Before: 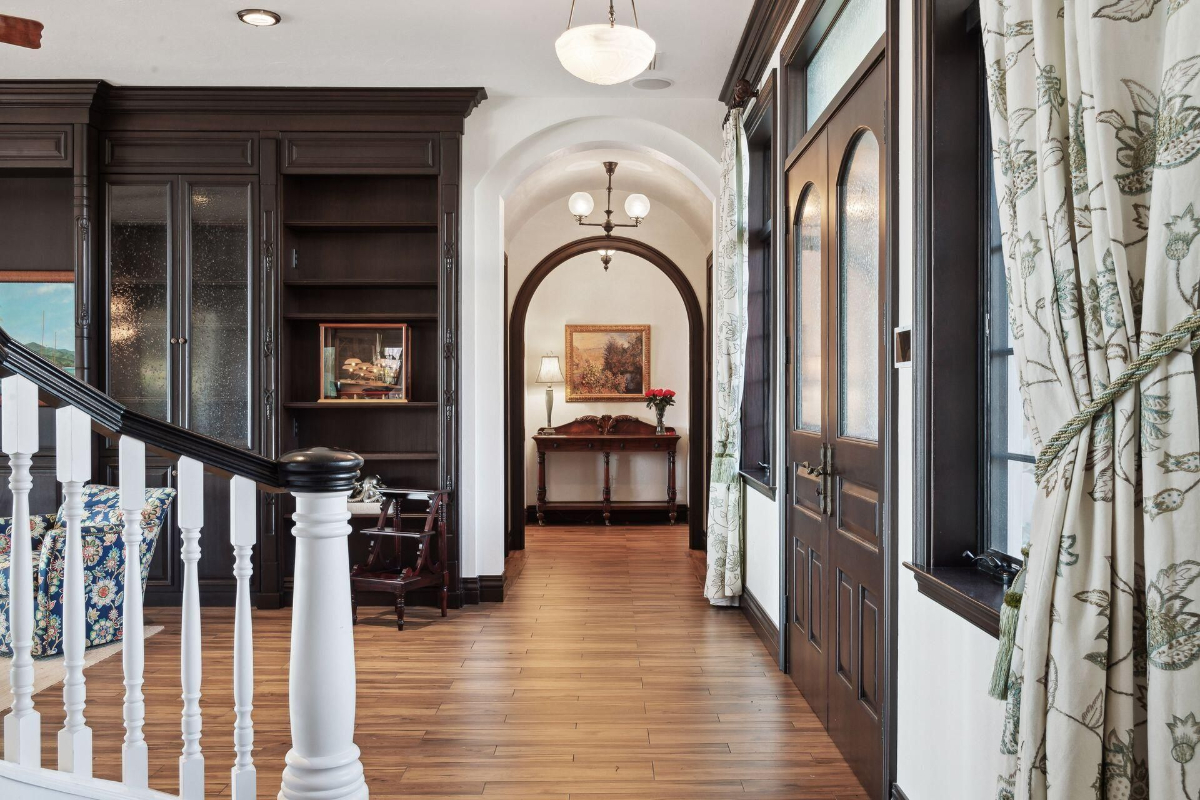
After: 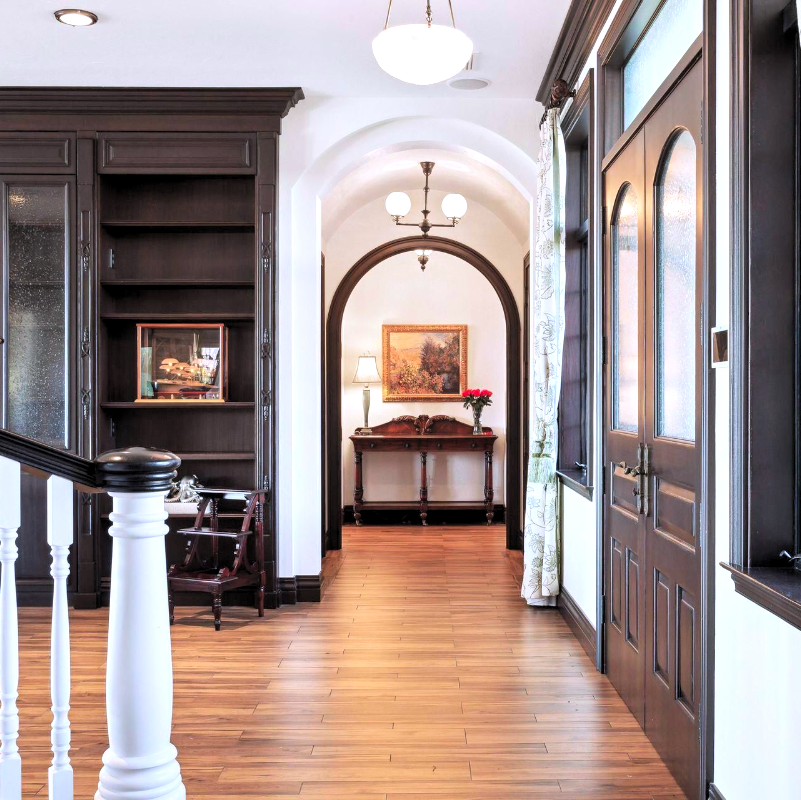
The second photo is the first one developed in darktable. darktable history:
levels: white 90.71%, levels [0.062, 0.494, 0.925]
color calibration: illuminant as shot in camera, x 0.358, y 0.373, temperature 4628.91 K
crop and rotate: left 15.26%, right 17.955%
contrast brightness saturation: contrast 0.068, brightness 0.17, saturation 0.405
